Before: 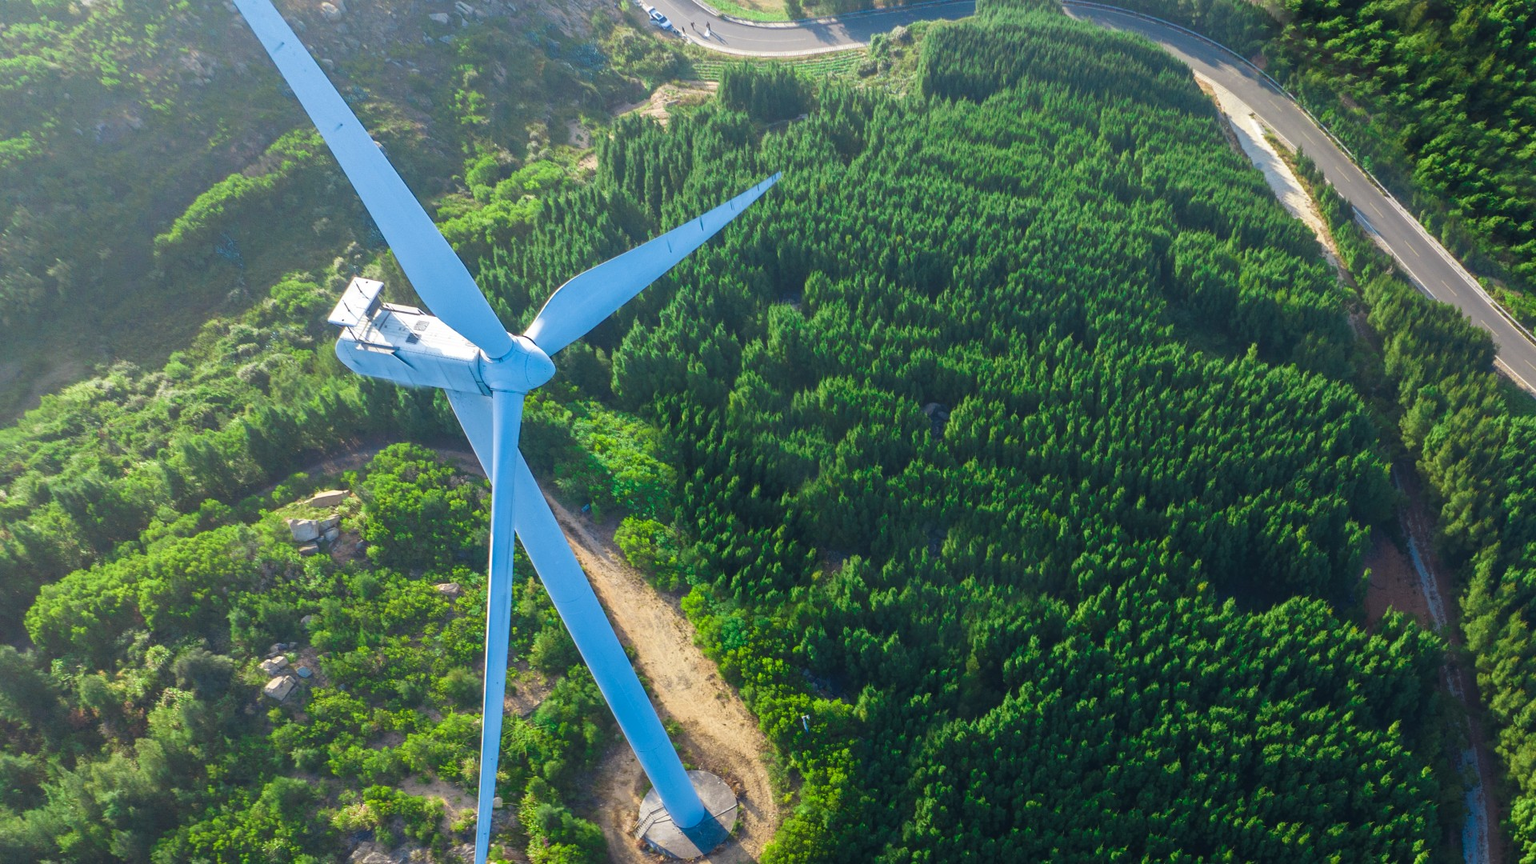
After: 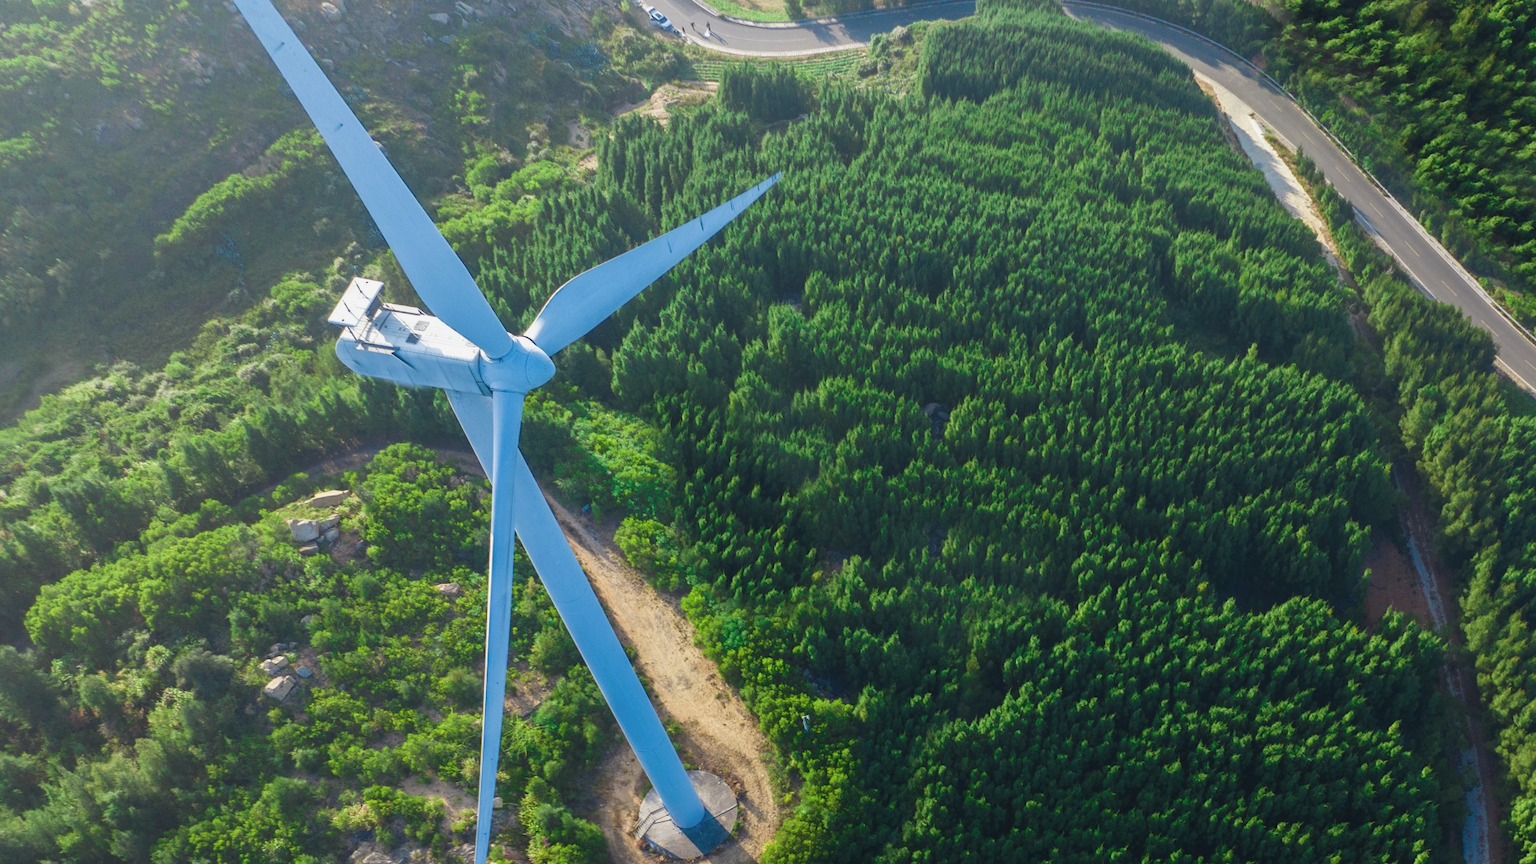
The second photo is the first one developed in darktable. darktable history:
contrast brightness saturation: contrast -0.07, brightness -0.031, saturation -0.108
